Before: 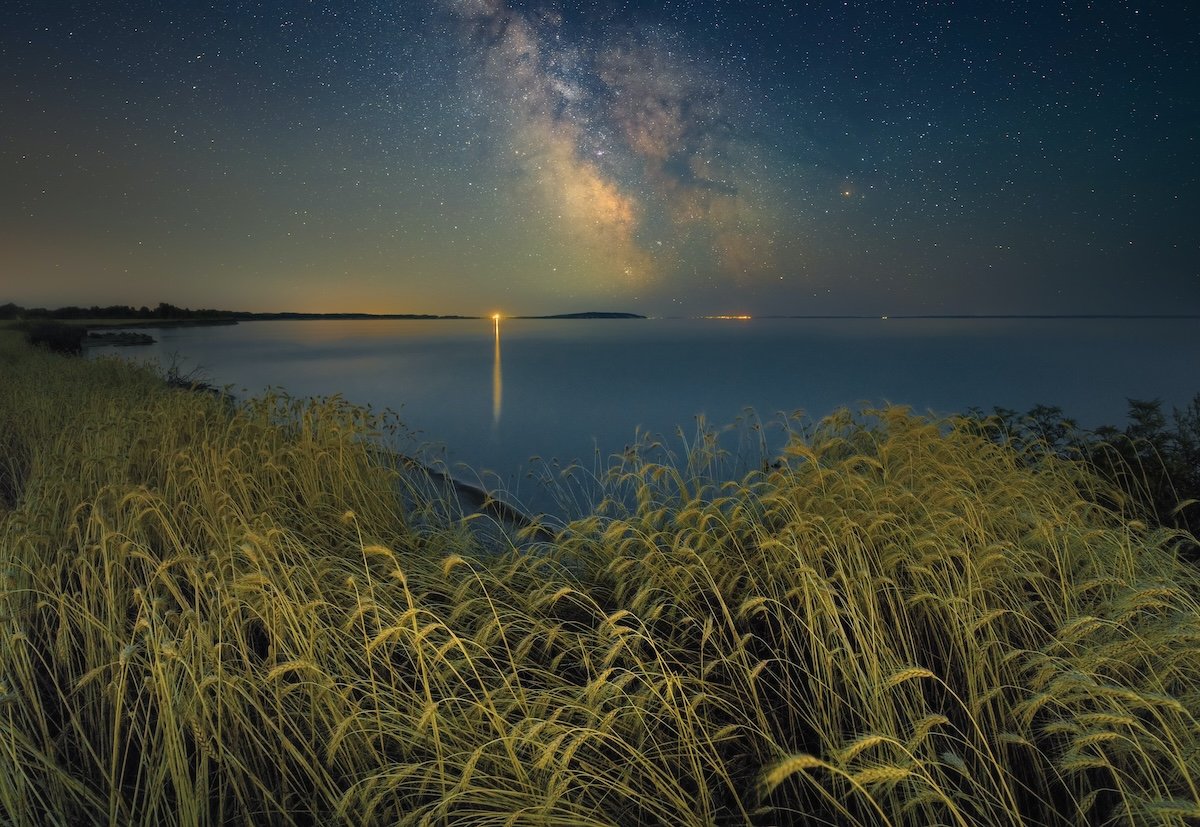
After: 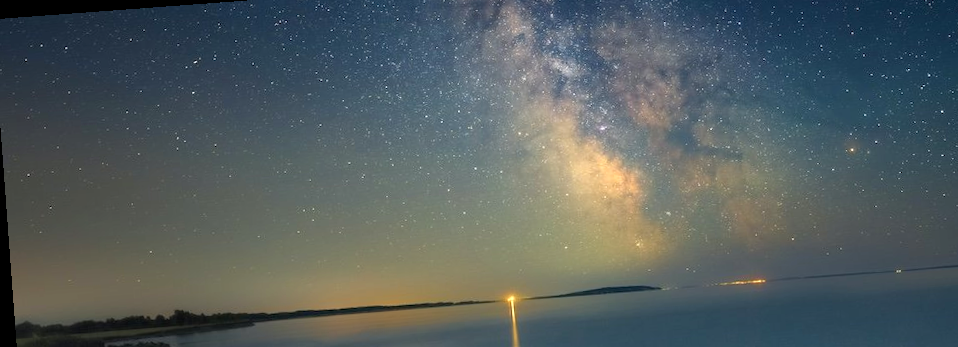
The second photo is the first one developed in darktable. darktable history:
crop: left 0.579%, top 7.627%, right 23.167%, bottom 54.275%
exposure: black level correction 0.001, exposure 0.5 EV, compensate exposure bias true, compensate highlight preservation false
rotate and perspective: rotation -4.25°, automatic cropping off
